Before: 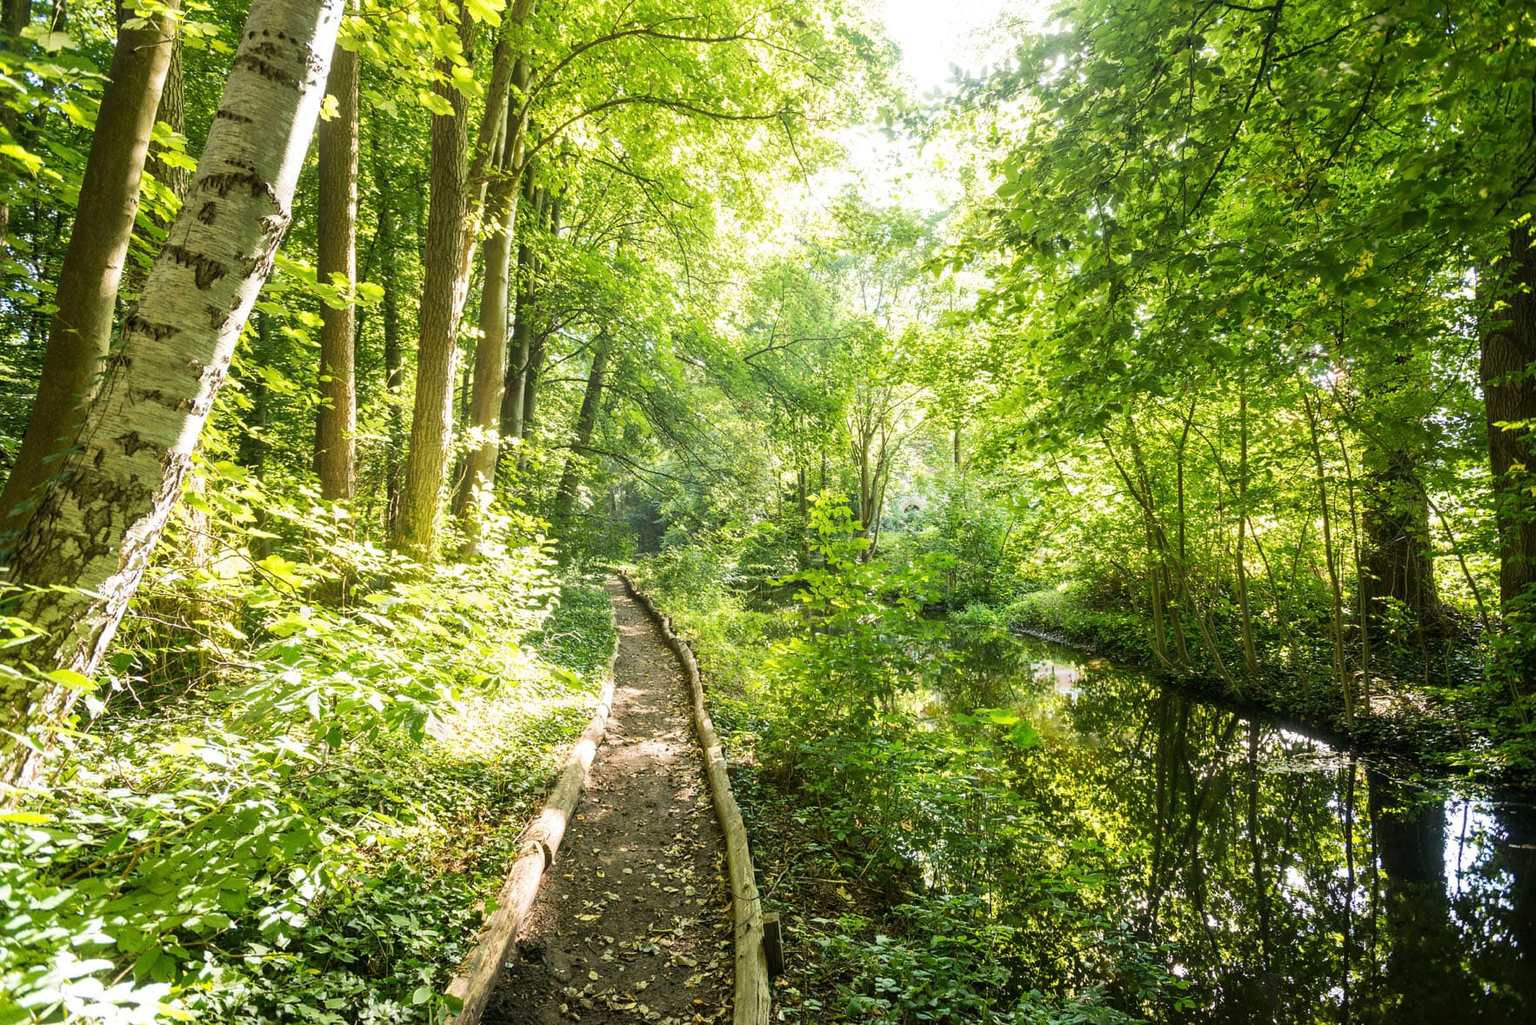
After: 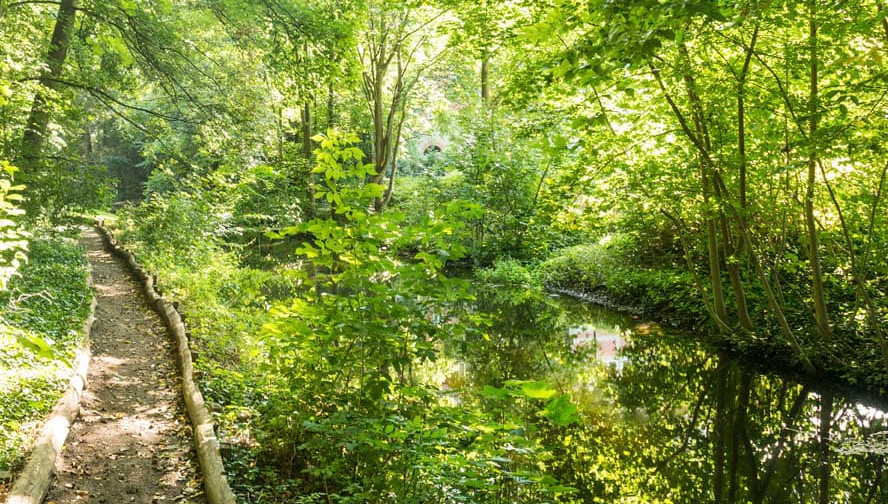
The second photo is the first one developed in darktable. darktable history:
crop: left 34.907%, top 36.958%, right 14.79%, bottom 20.112%
